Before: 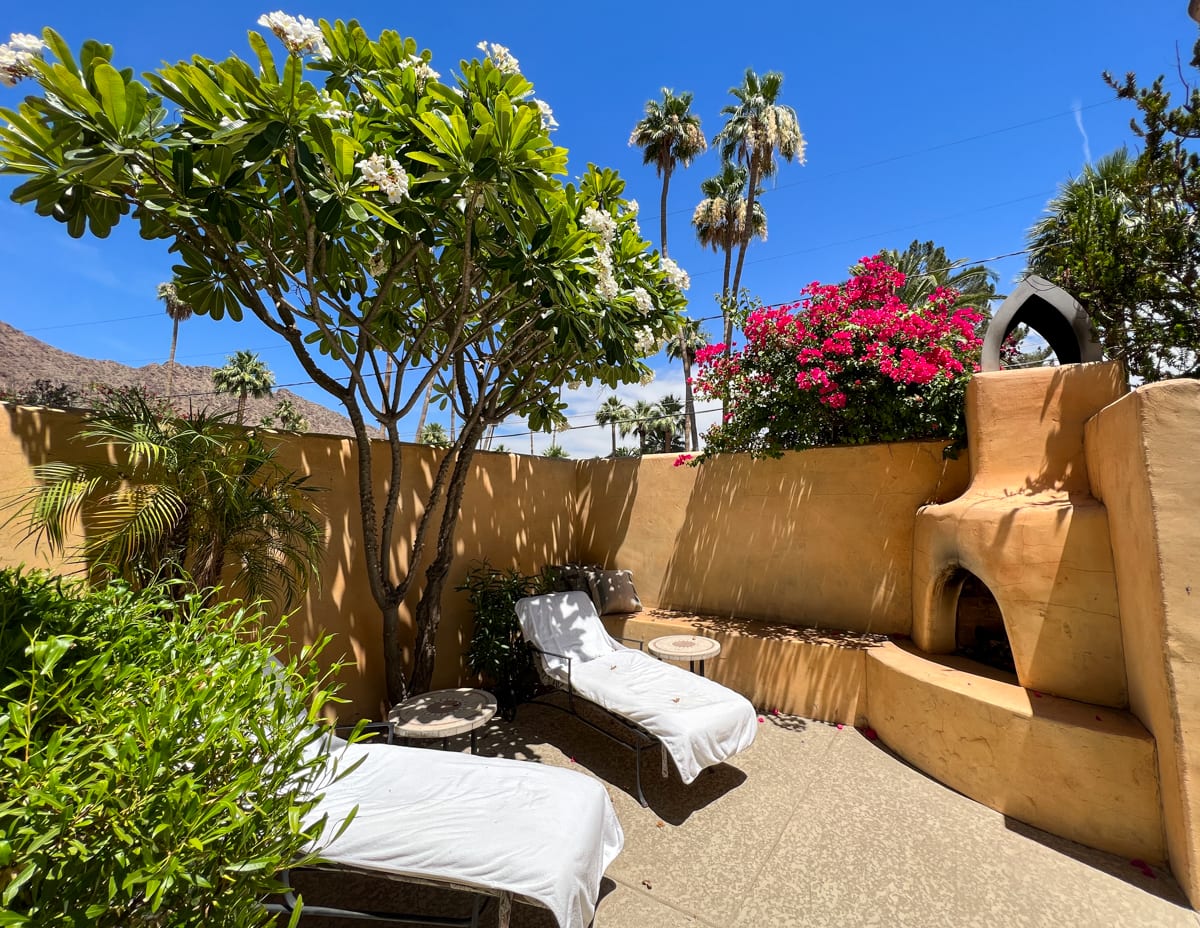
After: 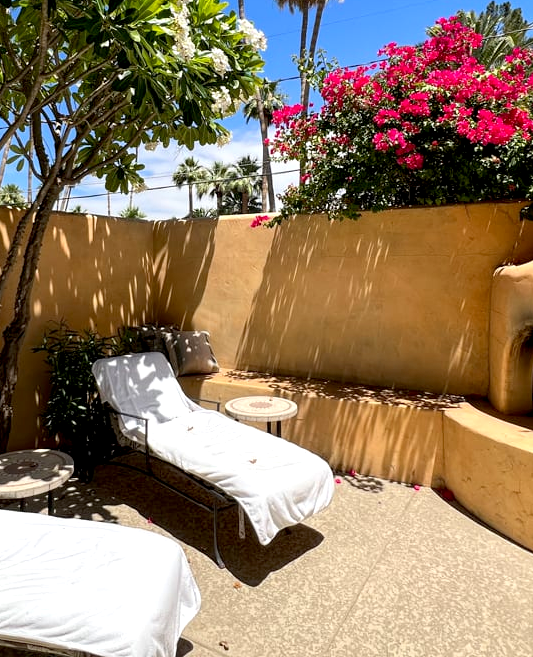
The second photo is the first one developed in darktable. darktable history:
exposure: black level correction 0.005, exposure 0.275 EV, compensate exposure bias true, compensate highlight preservation false
crop: left 35.315%, top 25.836%, right 20.218%, bottom 3.348%
